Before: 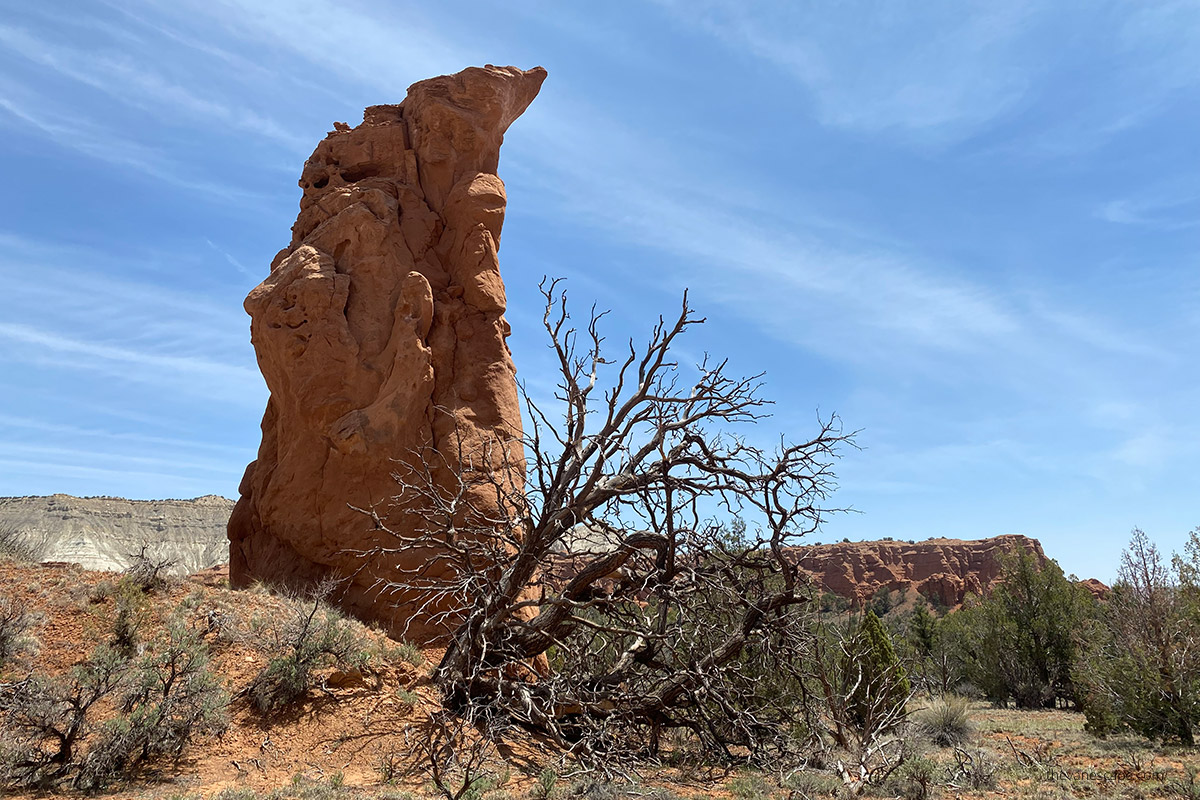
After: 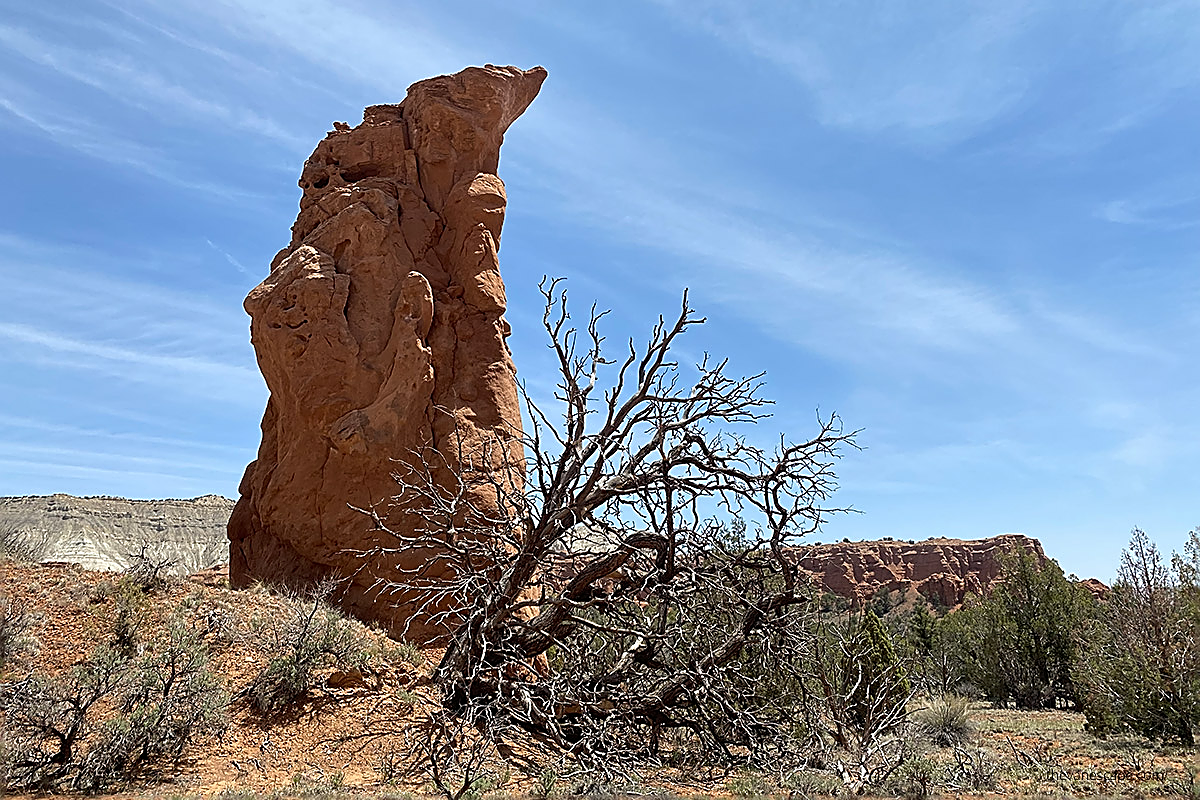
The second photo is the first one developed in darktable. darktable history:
sharpen: radius 1.685, amount 1.294
white balance: emerald 1
